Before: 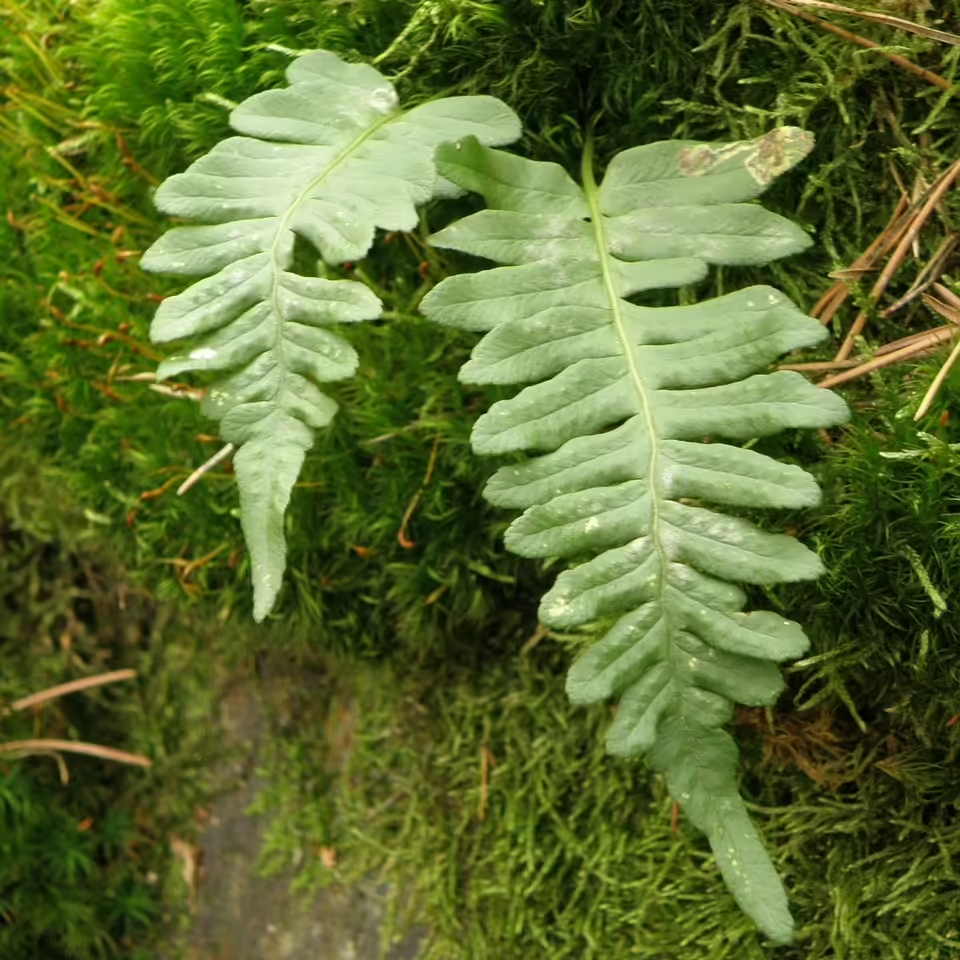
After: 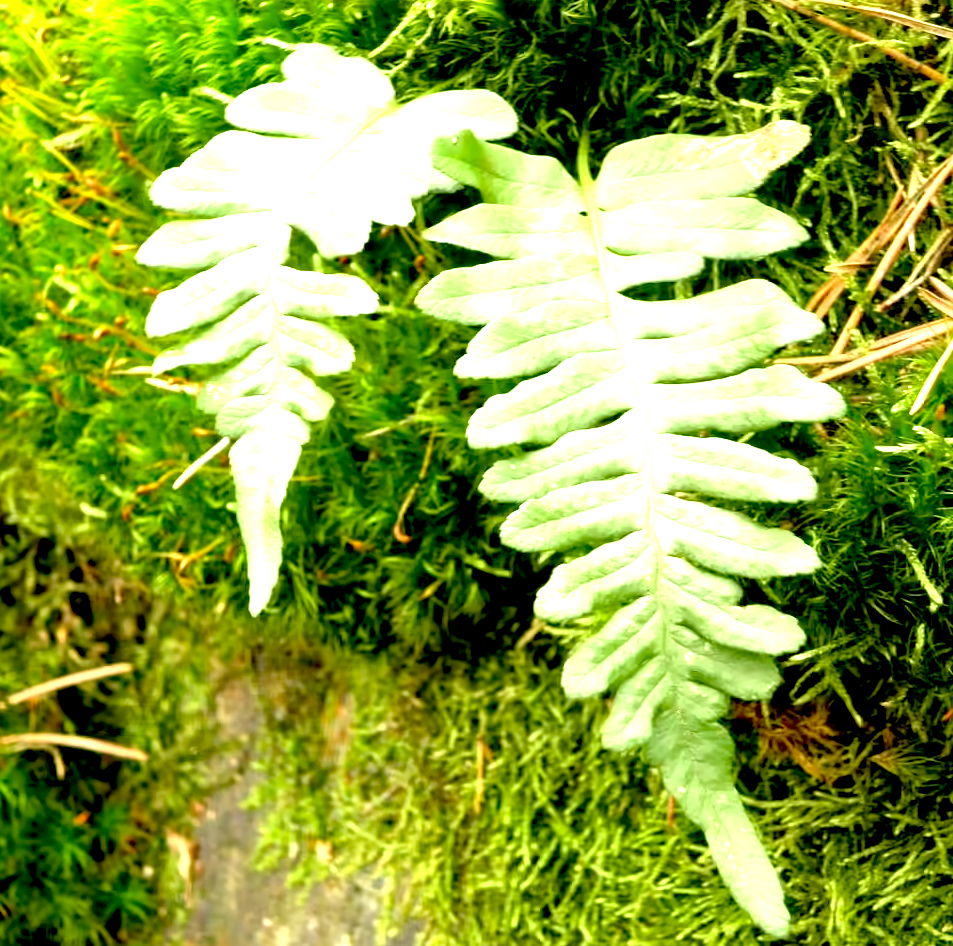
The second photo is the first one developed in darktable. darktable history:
crop: left 0.503%, top 0.708%, right 0.199%, bottom 0.672%
exposure: black level correction 0.015, exposure 1.772 EV, compensate highlight preservation false
